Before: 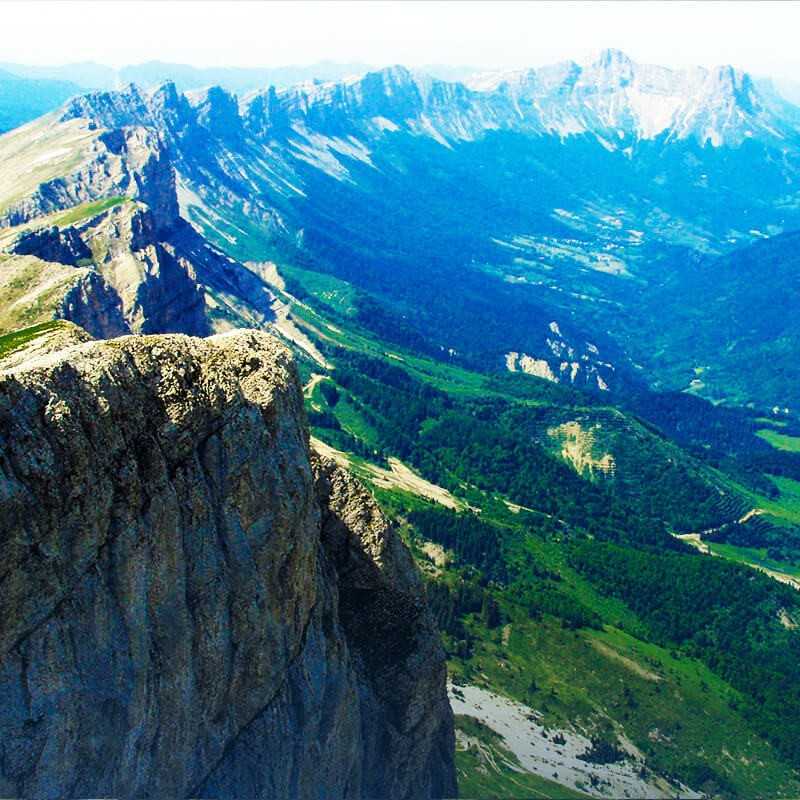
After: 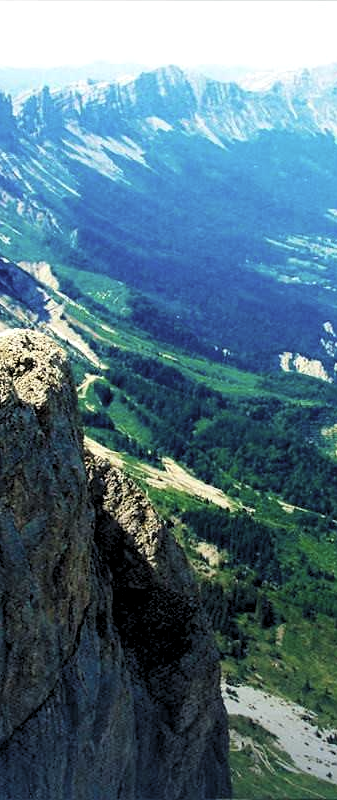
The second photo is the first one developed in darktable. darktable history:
levels: levels [0.073, 0.497, 0.972]
color zones: curves: ch1 [(0, 0.34) (0.143, 0.164) (0.286, 0.152) (0.429, 0.176) (0.571, 0.173) (0.714, 0.188) (0.857, 0.199) (1, 0.34)], mix -62.61%
crop: left 28.26%, right 29.574%
